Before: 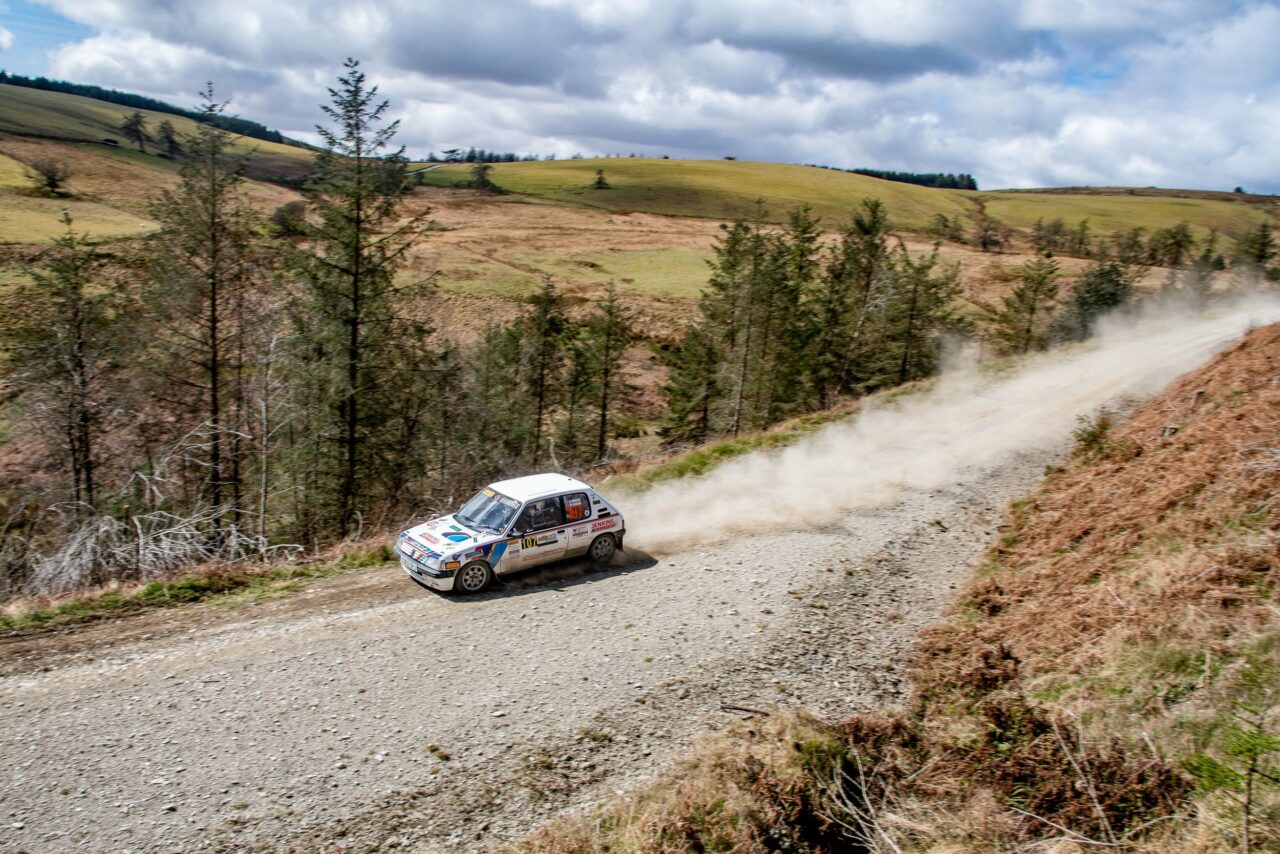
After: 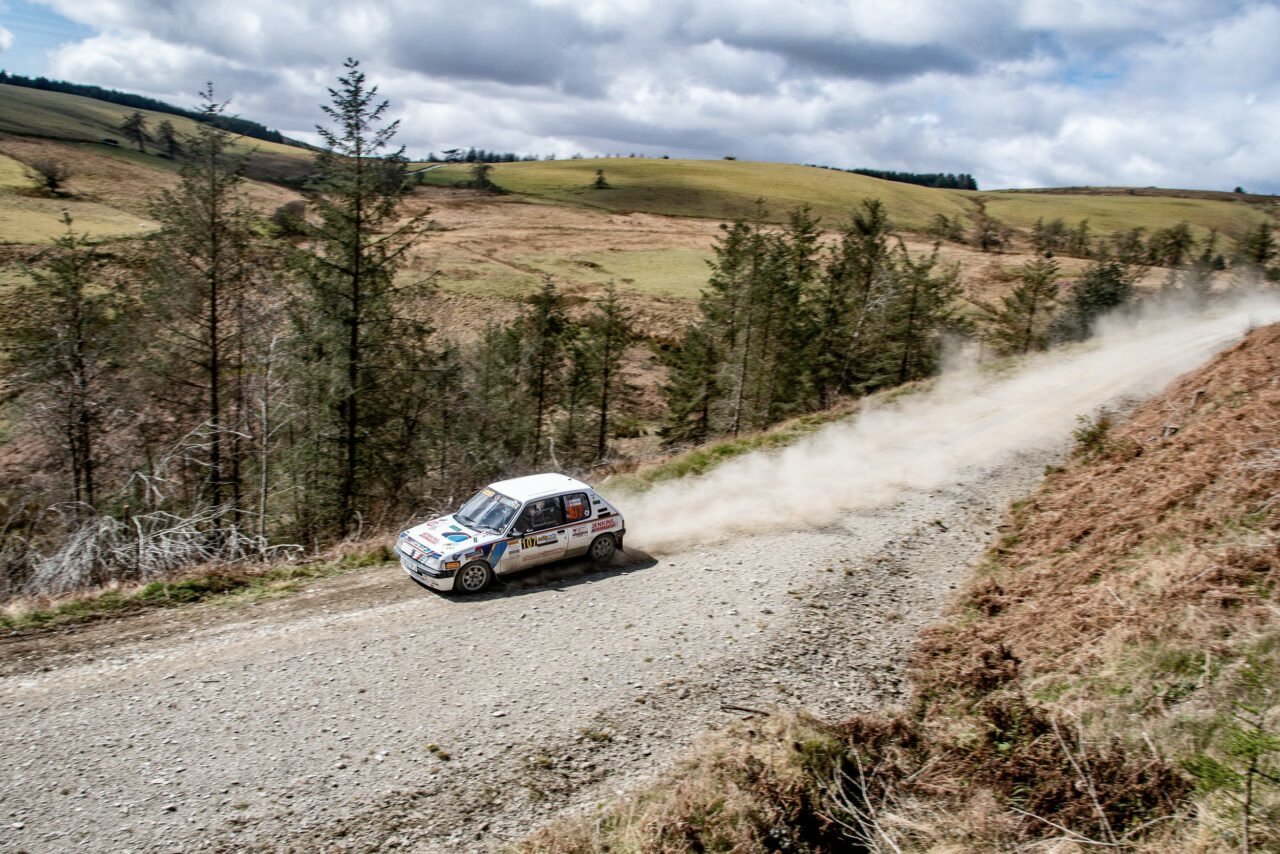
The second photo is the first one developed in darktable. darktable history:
contrast brightness saturation: contrast 0.109, saturation -0.177
